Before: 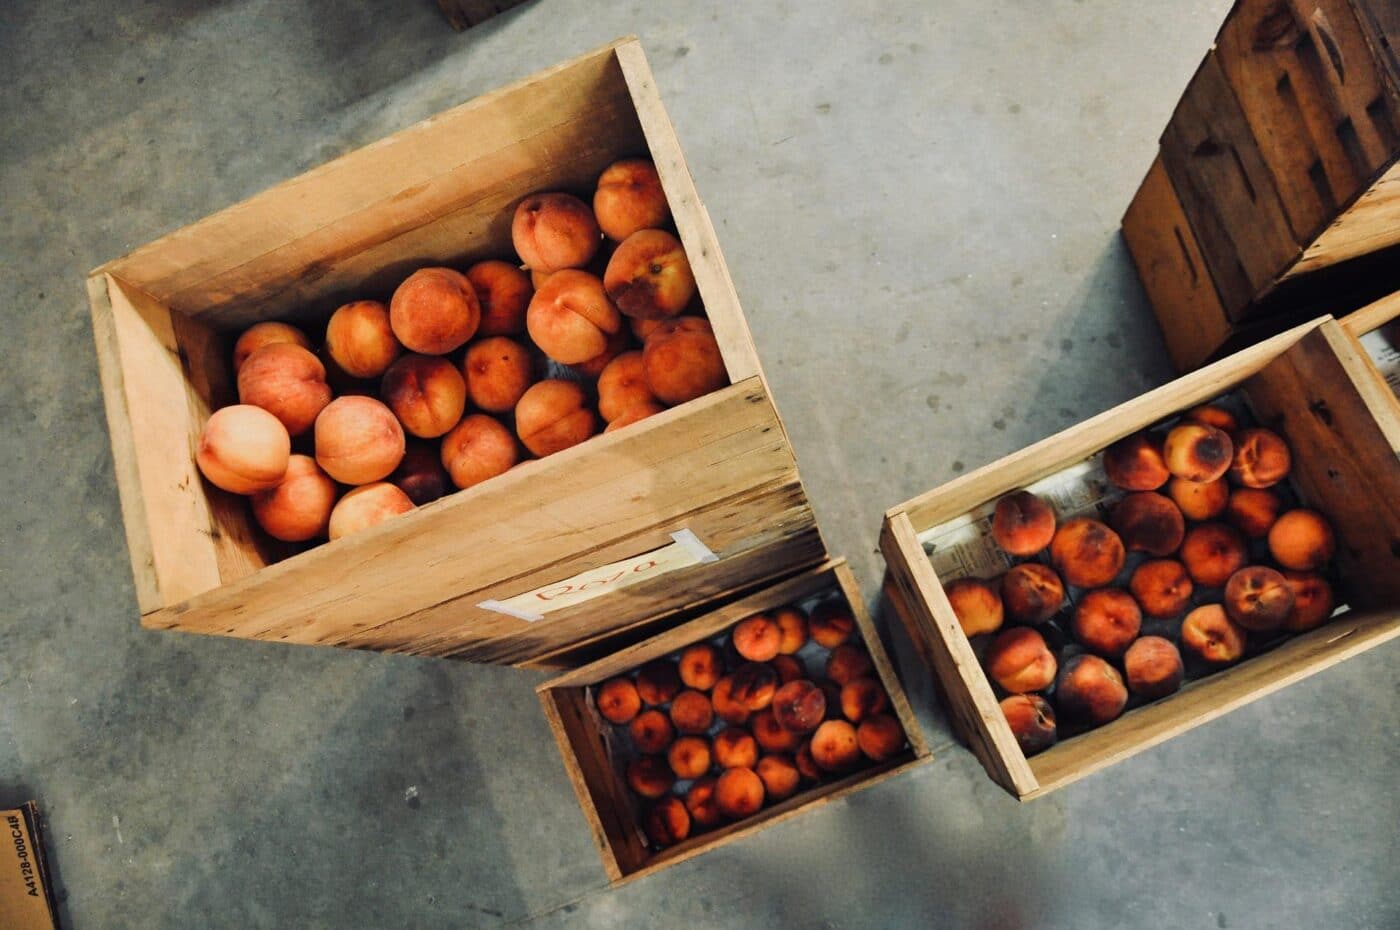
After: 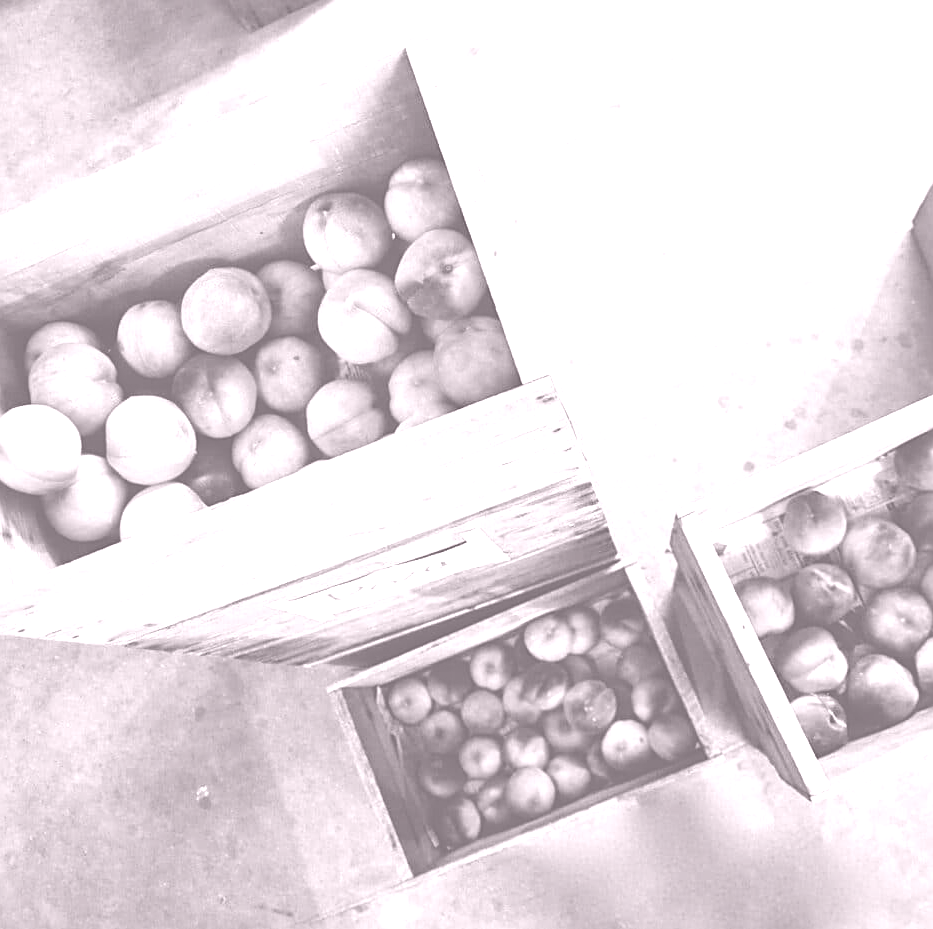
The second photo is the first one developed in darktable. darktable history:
sharpen: on, module defaults
color calibration: illuminant same as pipeline (D50), adaptation none (bypass)
colorize: hue 25.2°, saturation 83%, source mix 82%, lightness 79%, version 1
crop and rotate: left 15.055%, right 18.278%
